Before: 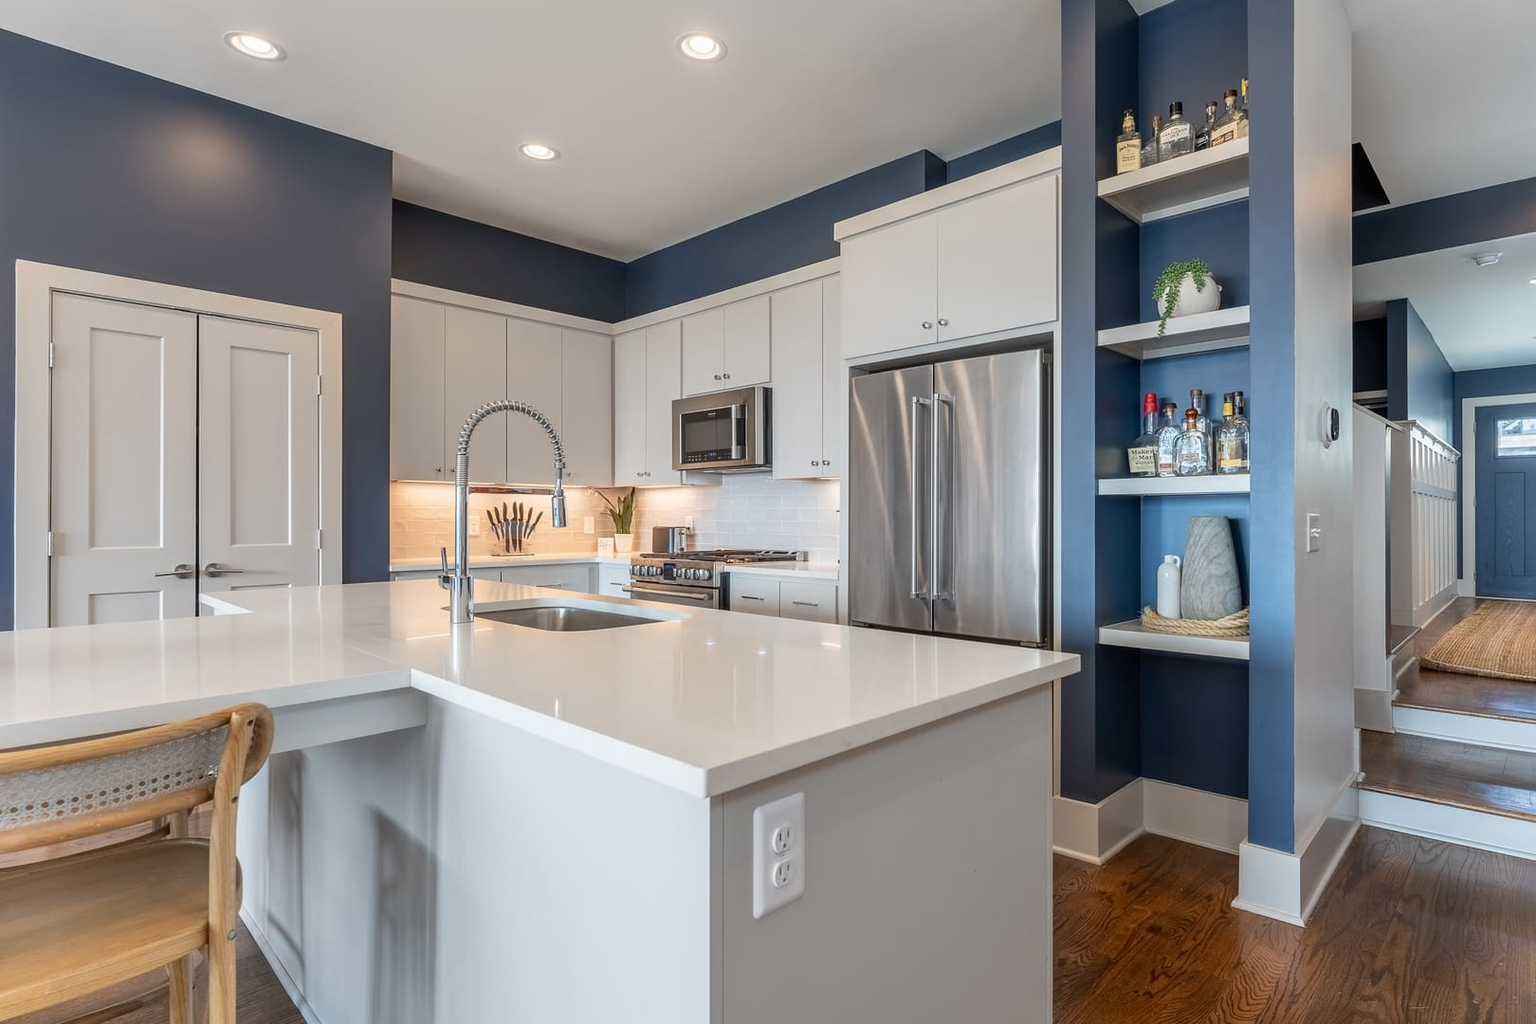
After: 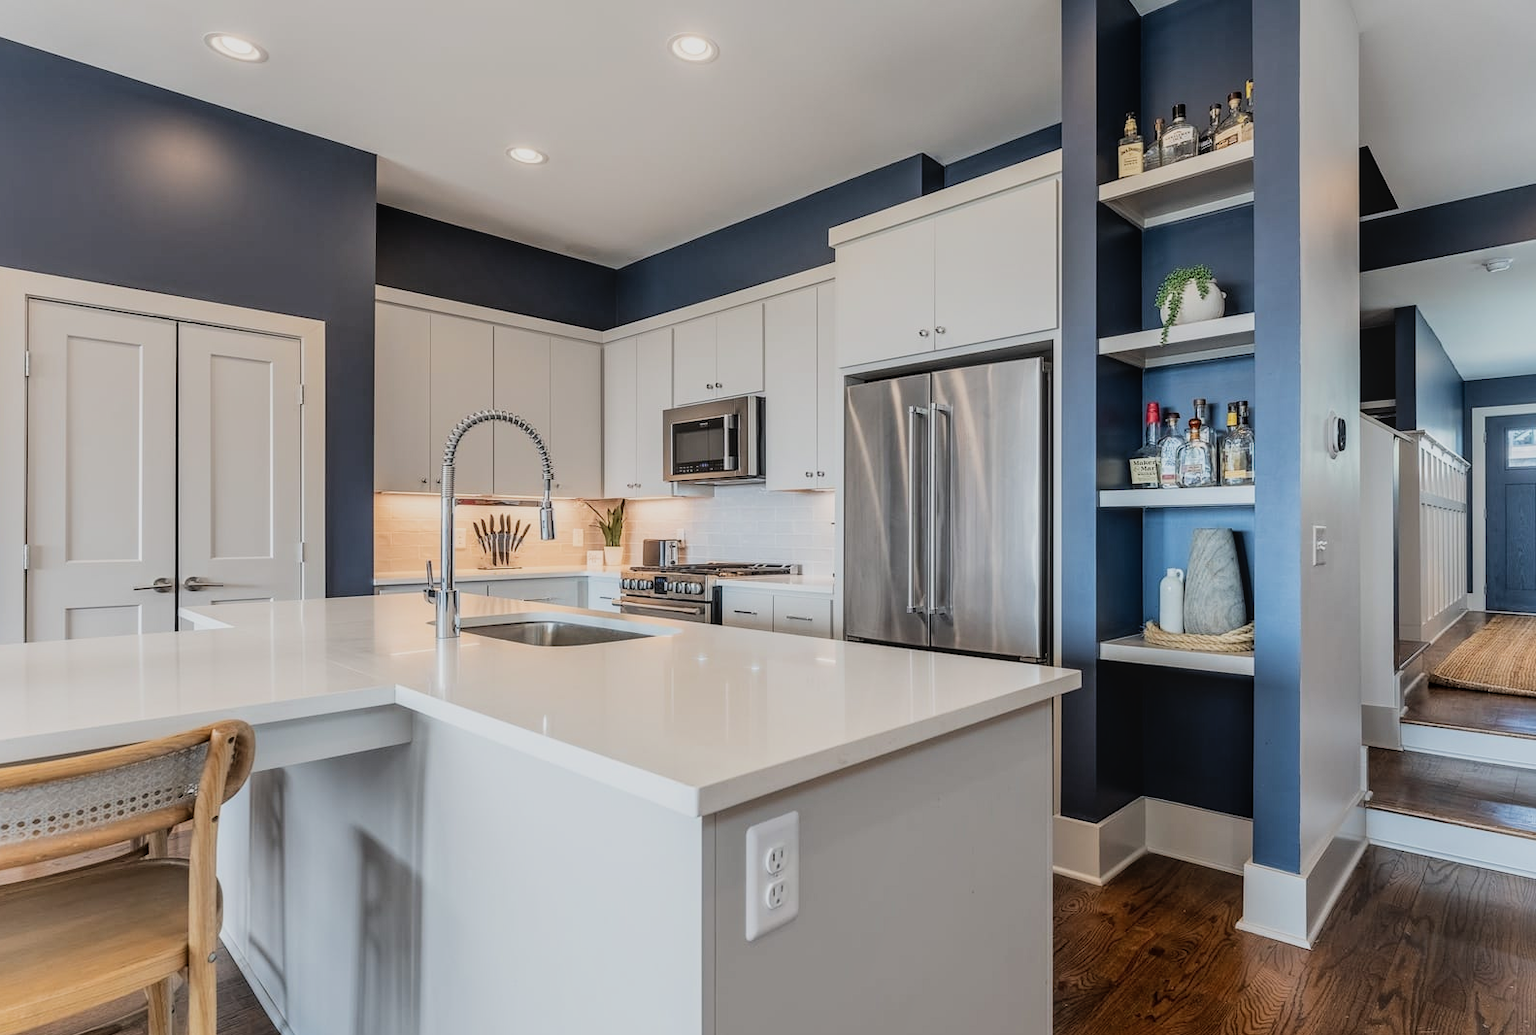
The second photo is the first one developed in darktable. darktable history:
local contrast: detail 109%
crop and rotate: left 1.653%, right 0.658%, bottom 1.19%
filmic rgb: black relative exposure -7.65 EV, white relative exposure 4.56 EV, hardness 3.61, contrast 1.239, iterations of high-quality reconstruction 0
